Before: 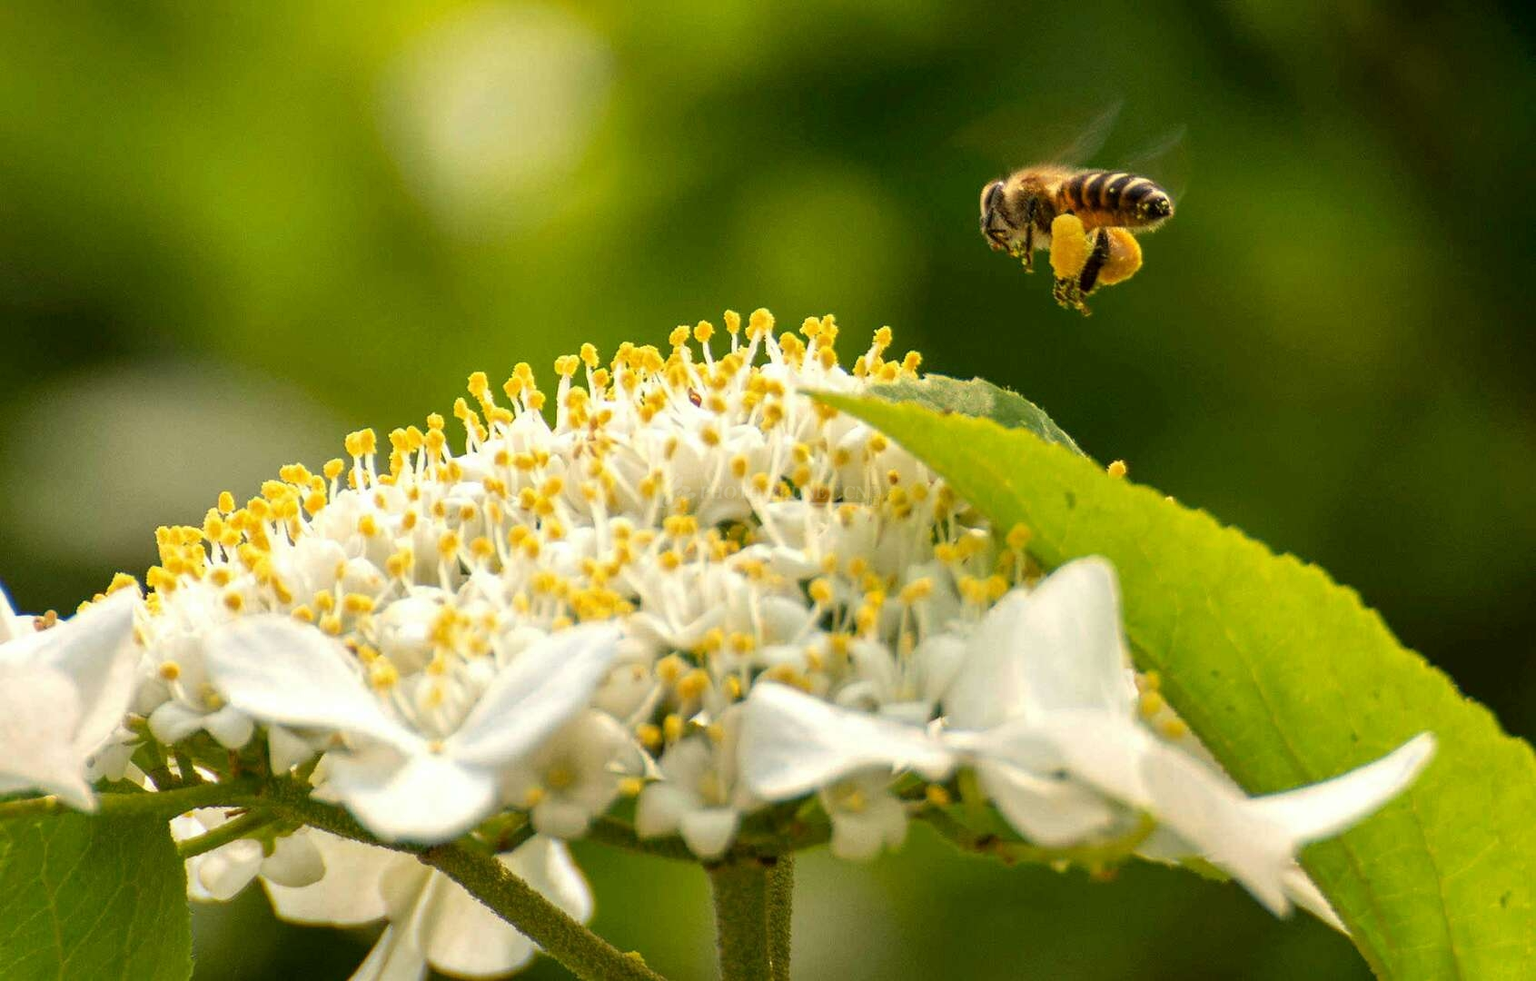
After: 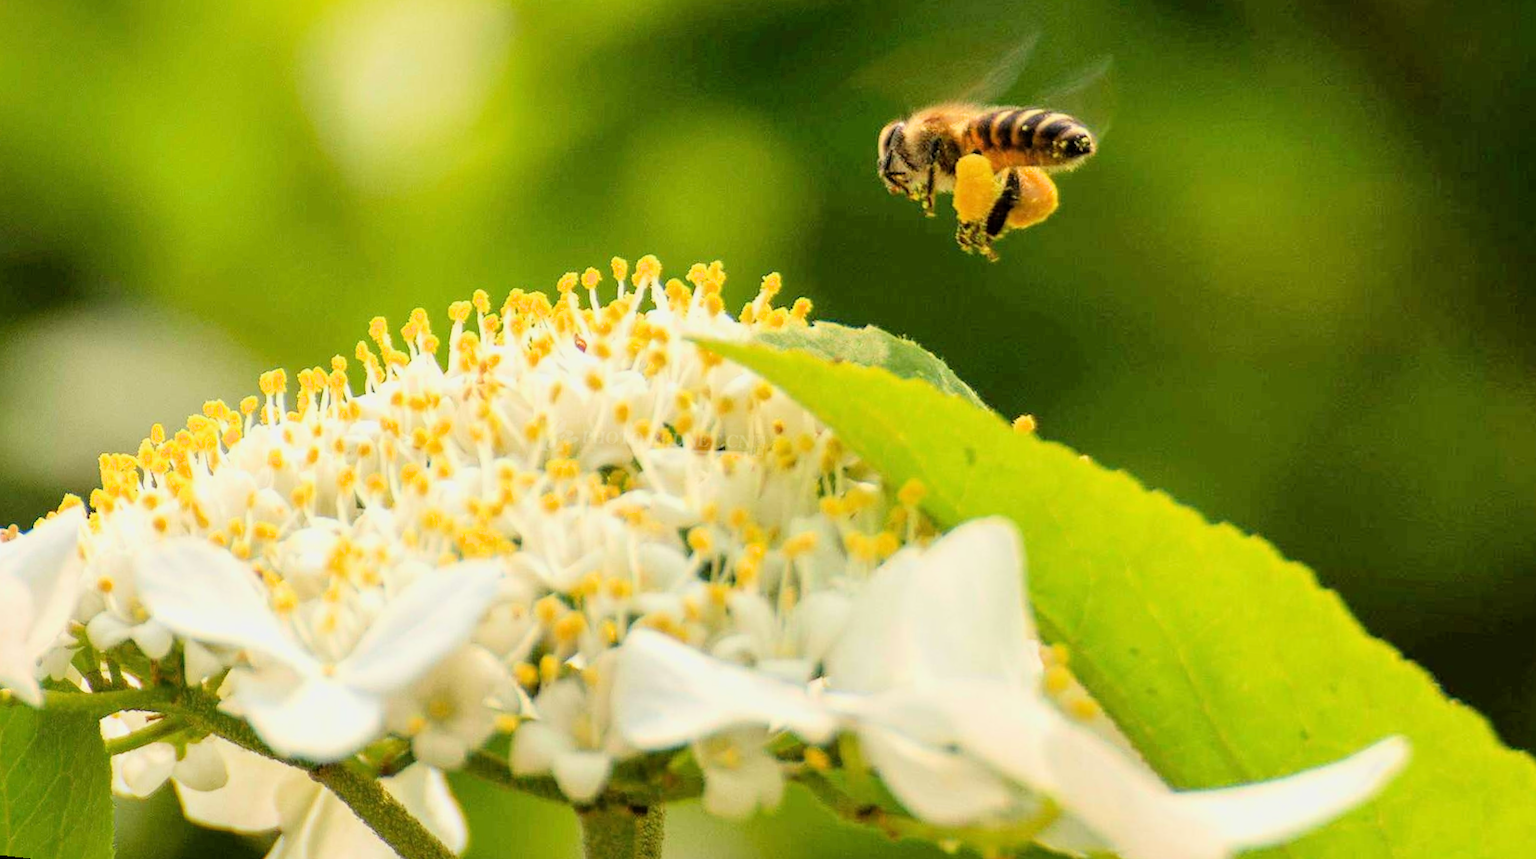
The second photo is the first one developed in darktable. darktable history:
exposure: black level correction 0, exposure 1 EV, compensate highlight preservation false
filmic rgb: black relative exposure -7.65 EV, white relative exposure 4.56 EV, hardness 3.61, color science v6 (2022)
rotate and perspective: rotation 1.69°, lens shift (vertical) -0.023, lens shift (horizontal) -0.291, crop left 0.025, crop right 0.988, crop top 0.092, crop bottom 0.842
